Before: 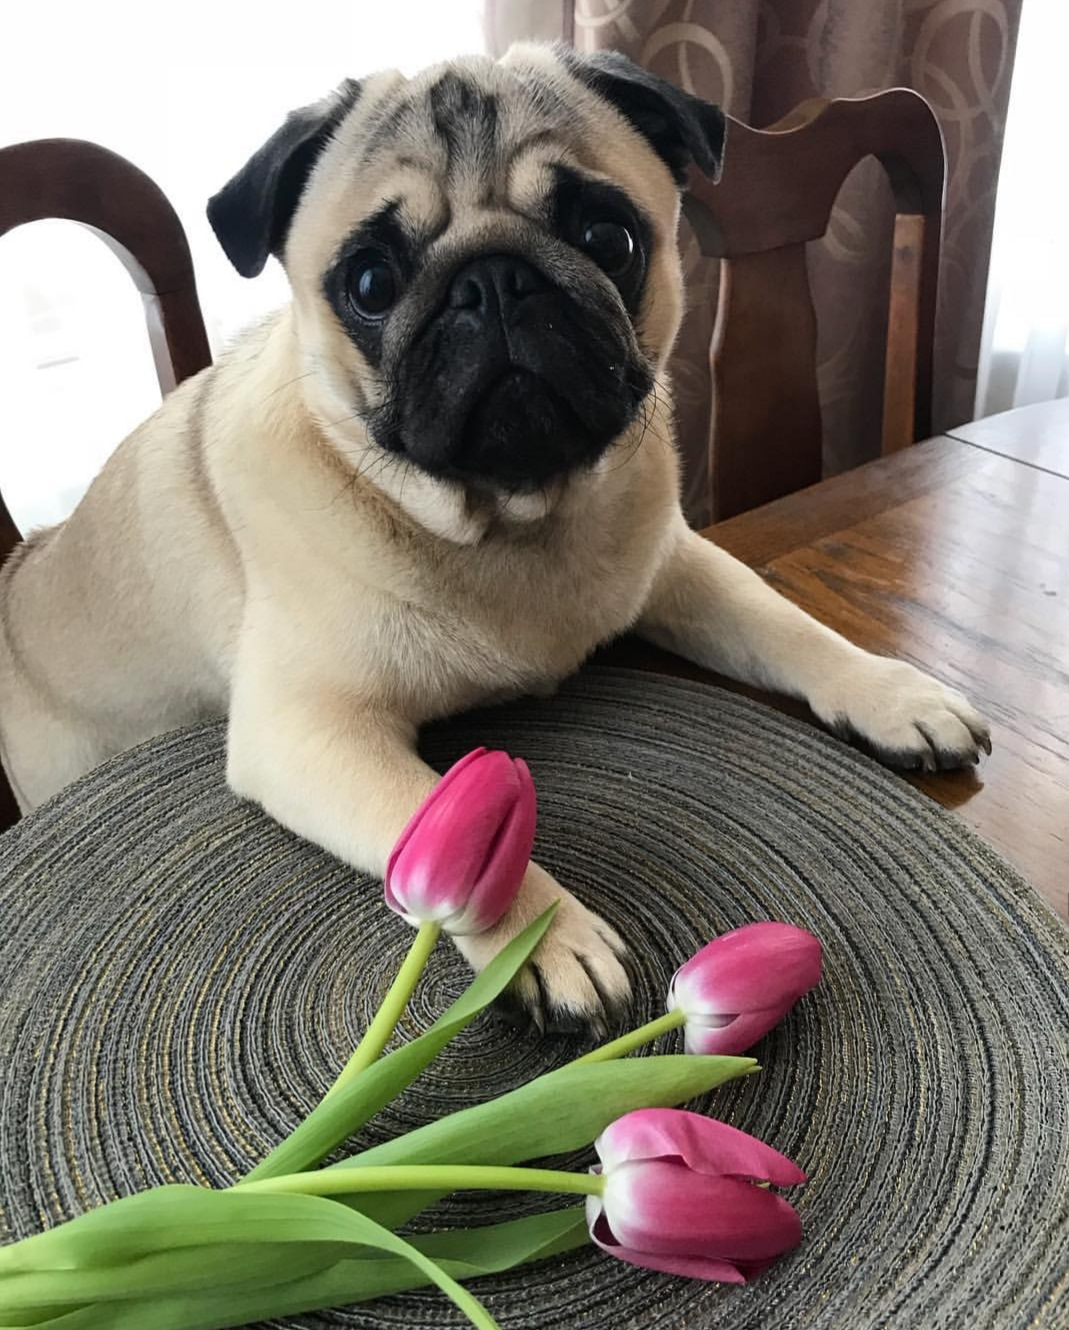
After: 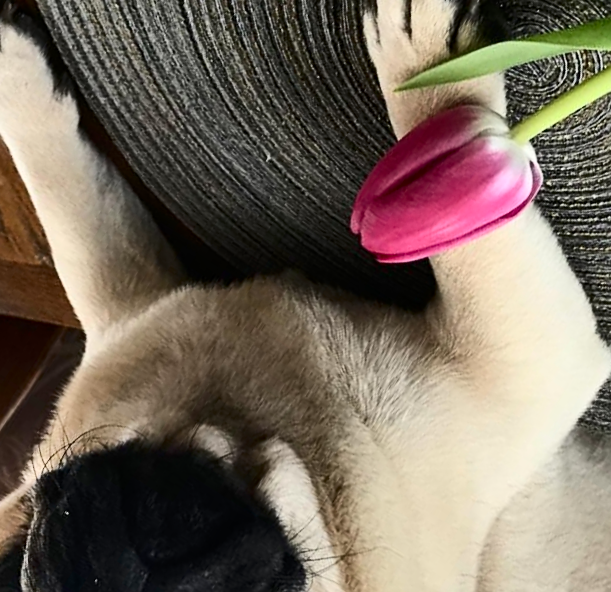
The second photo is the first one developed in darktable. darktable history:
contrast brightness saturation: contrast 0.297
crop and rotate: angle 147.82°, left 9.122%, top 15.678%, right 4.547%, bottom 17.072%
sharpen: amount 0.201
shadows and highlights: soften with gaussian
